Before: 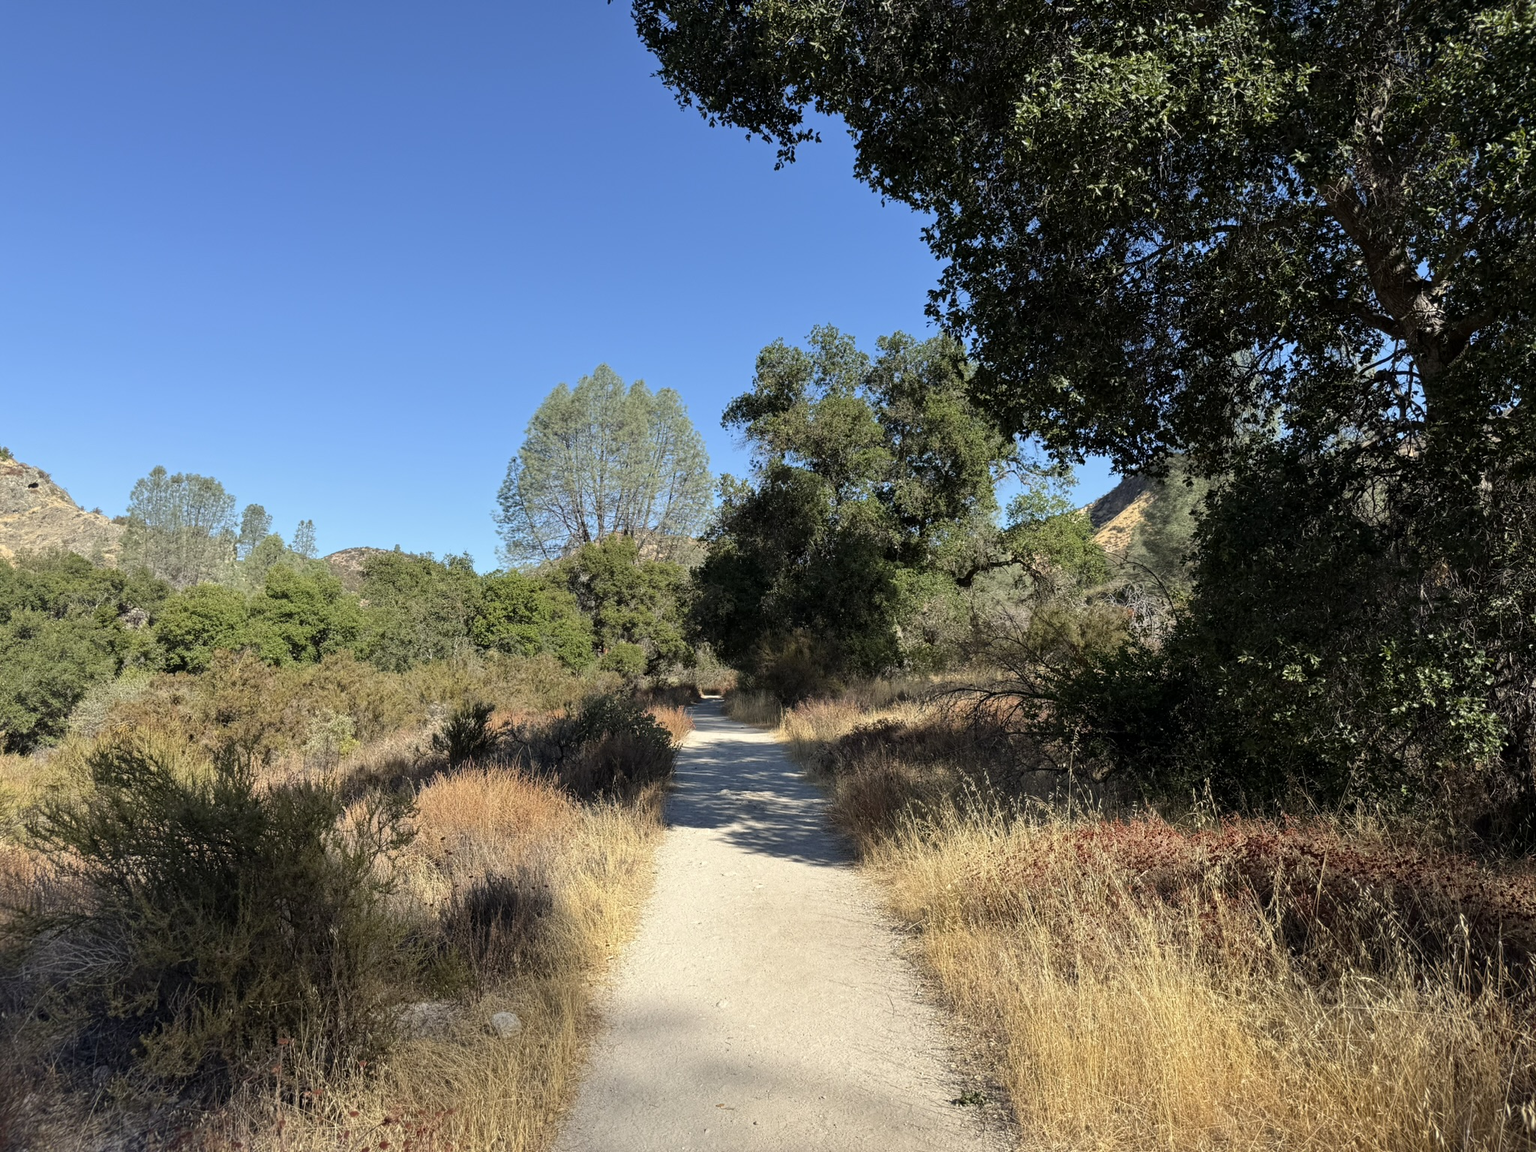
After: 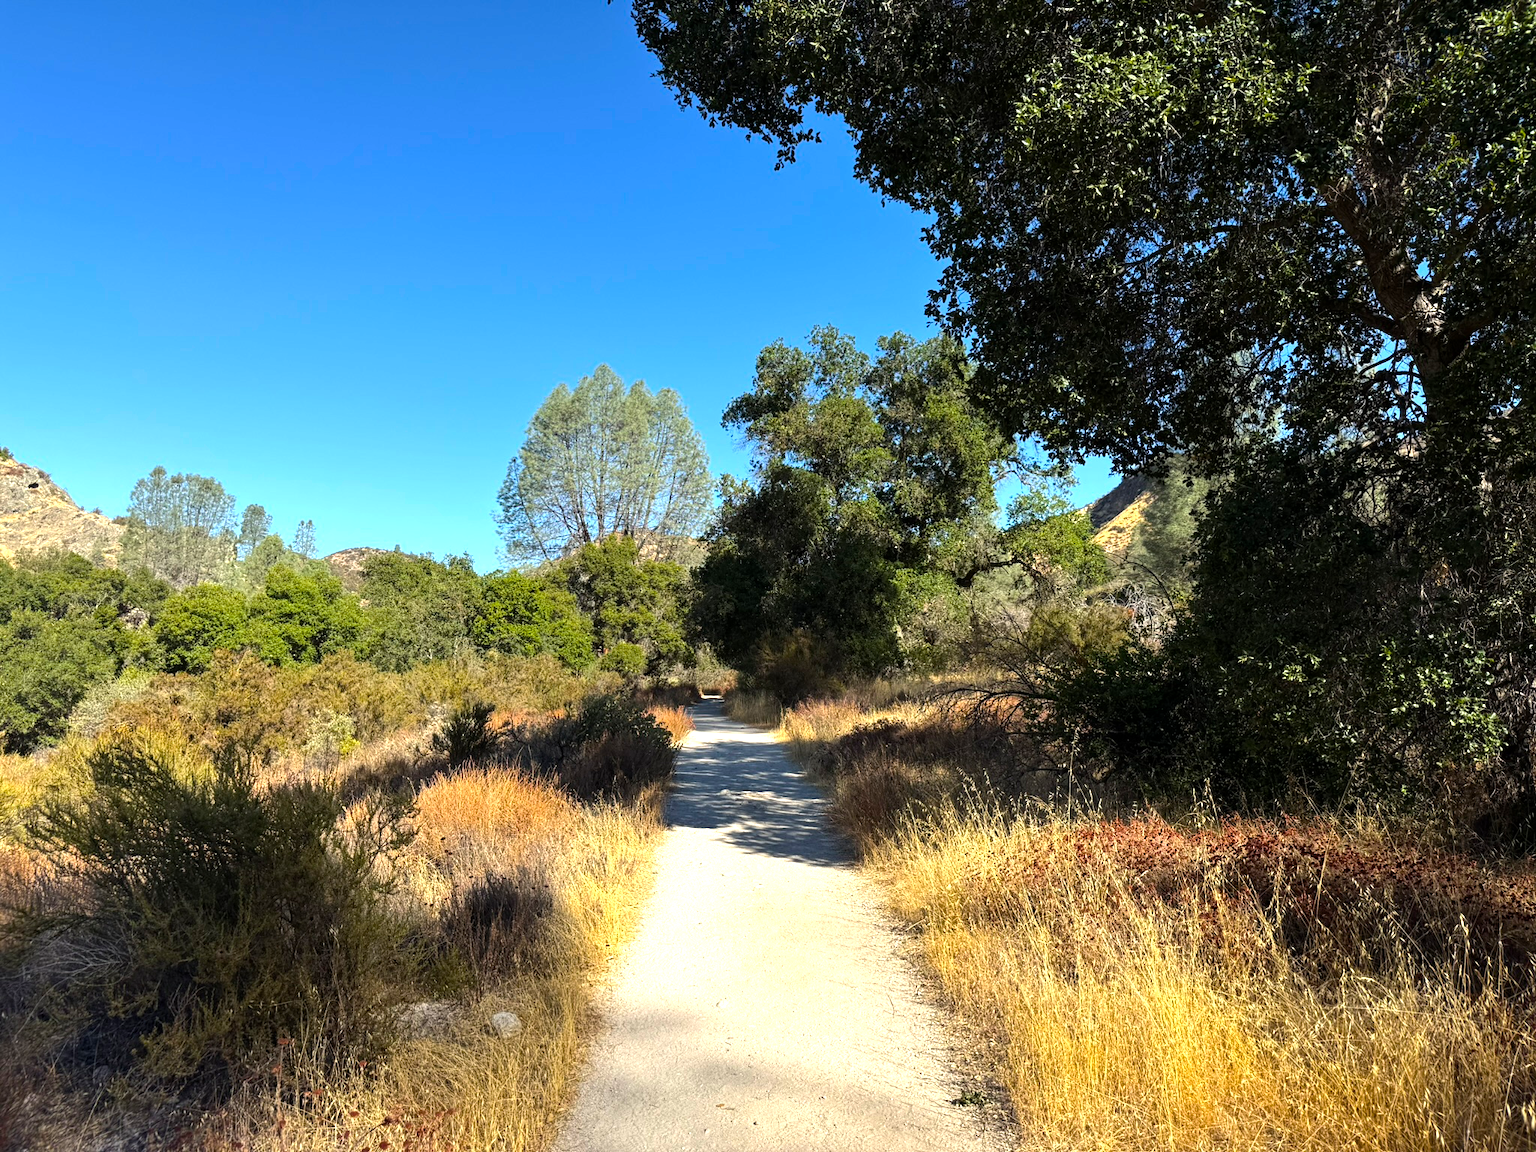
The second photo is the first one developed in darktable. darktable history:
color balance rgb: perceptual saturation grading › global saturation 30.915%, perceptual brilliance grading › global brilliance -4.293%, perceptual brilliance grading › highlights 24.625%, perceptual brilliance grading › mid-tones 6.925%, perceptual brilliance grading › shadows -4.596%
